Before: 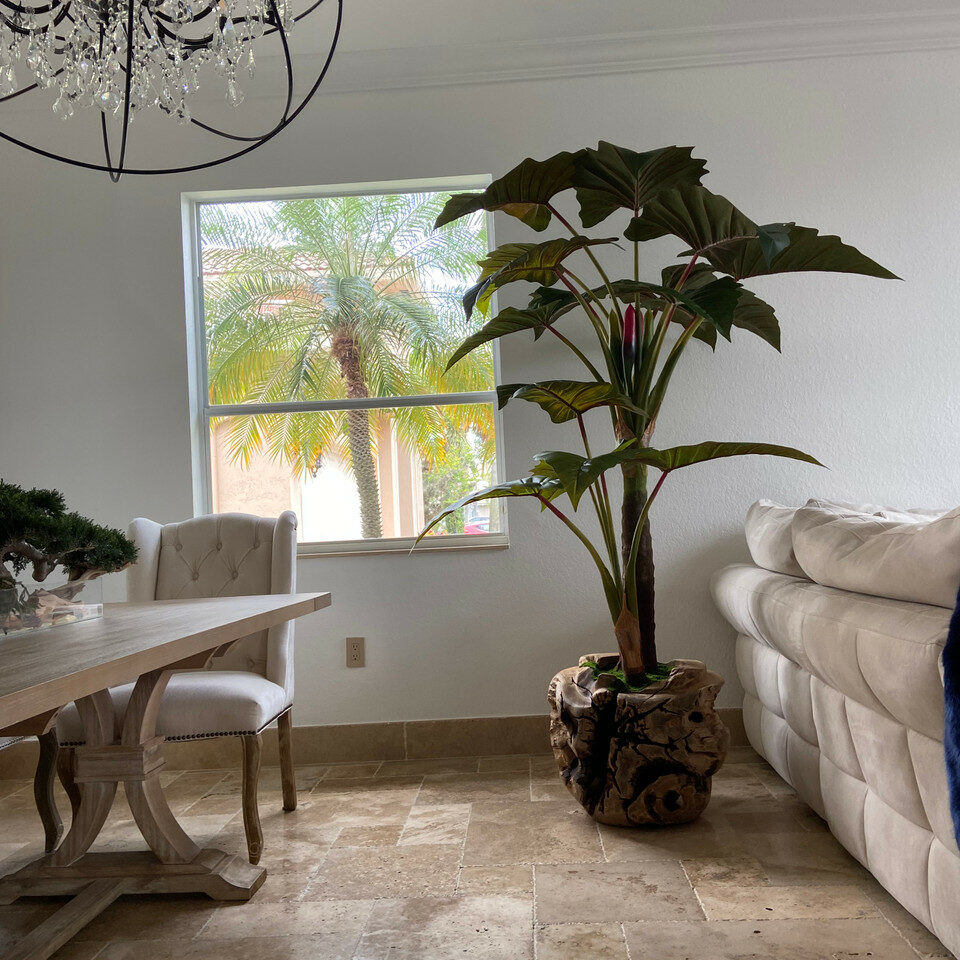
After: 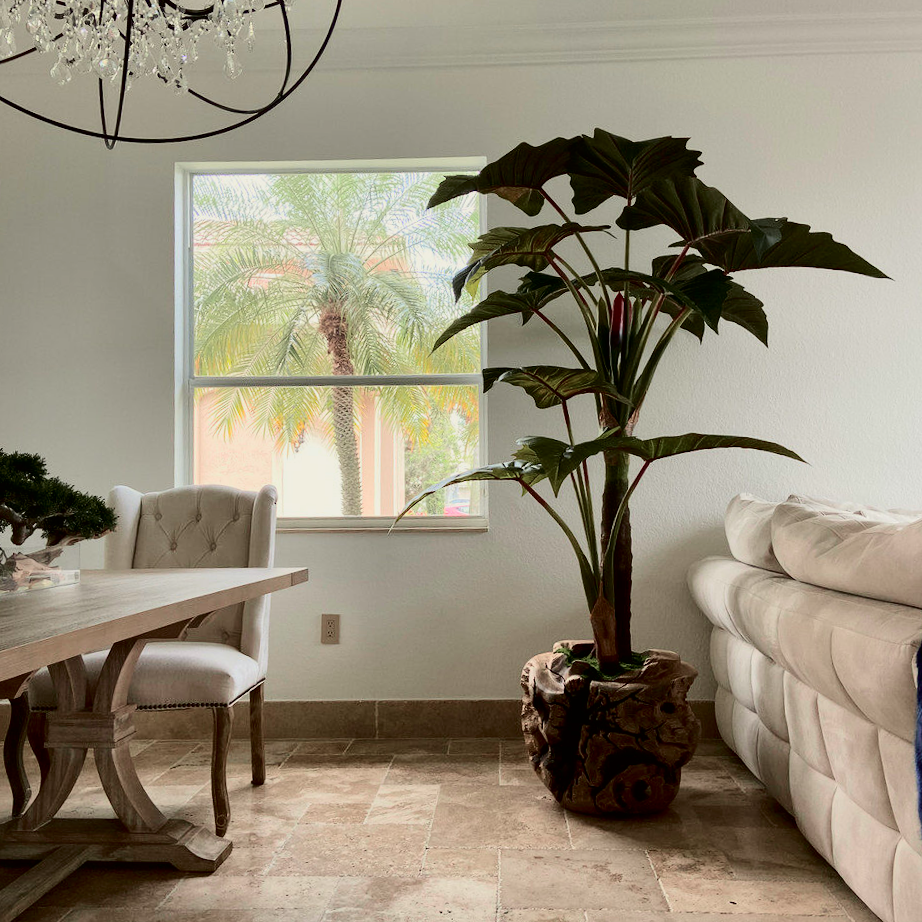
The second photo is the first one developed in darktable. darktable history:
crop and rotate: angle -2.38°
color correction: saturation 0.98
tone curve: curves: ch0 [(0, 0) (0.049, 0.01) (0.154, 0.081) (0.491, 0.56) (0.739, 0.794) (0.992, 0.937)]; ch1 [(0, 0) (0.172, 0.123) (0.317, 0.272) (0.401, 0.422) (0.499, 0.497) (0.531, 0.54) (0.615, 0.603) (0.741, 0.783) (1, 1)]; ch2 [(0, 0) (0.411, 0.424) (0.462, 0.483) (0.544, 0.56) (0.686, 0.638) (1, 1)], color space Lab, independent channels, preserve colors none
